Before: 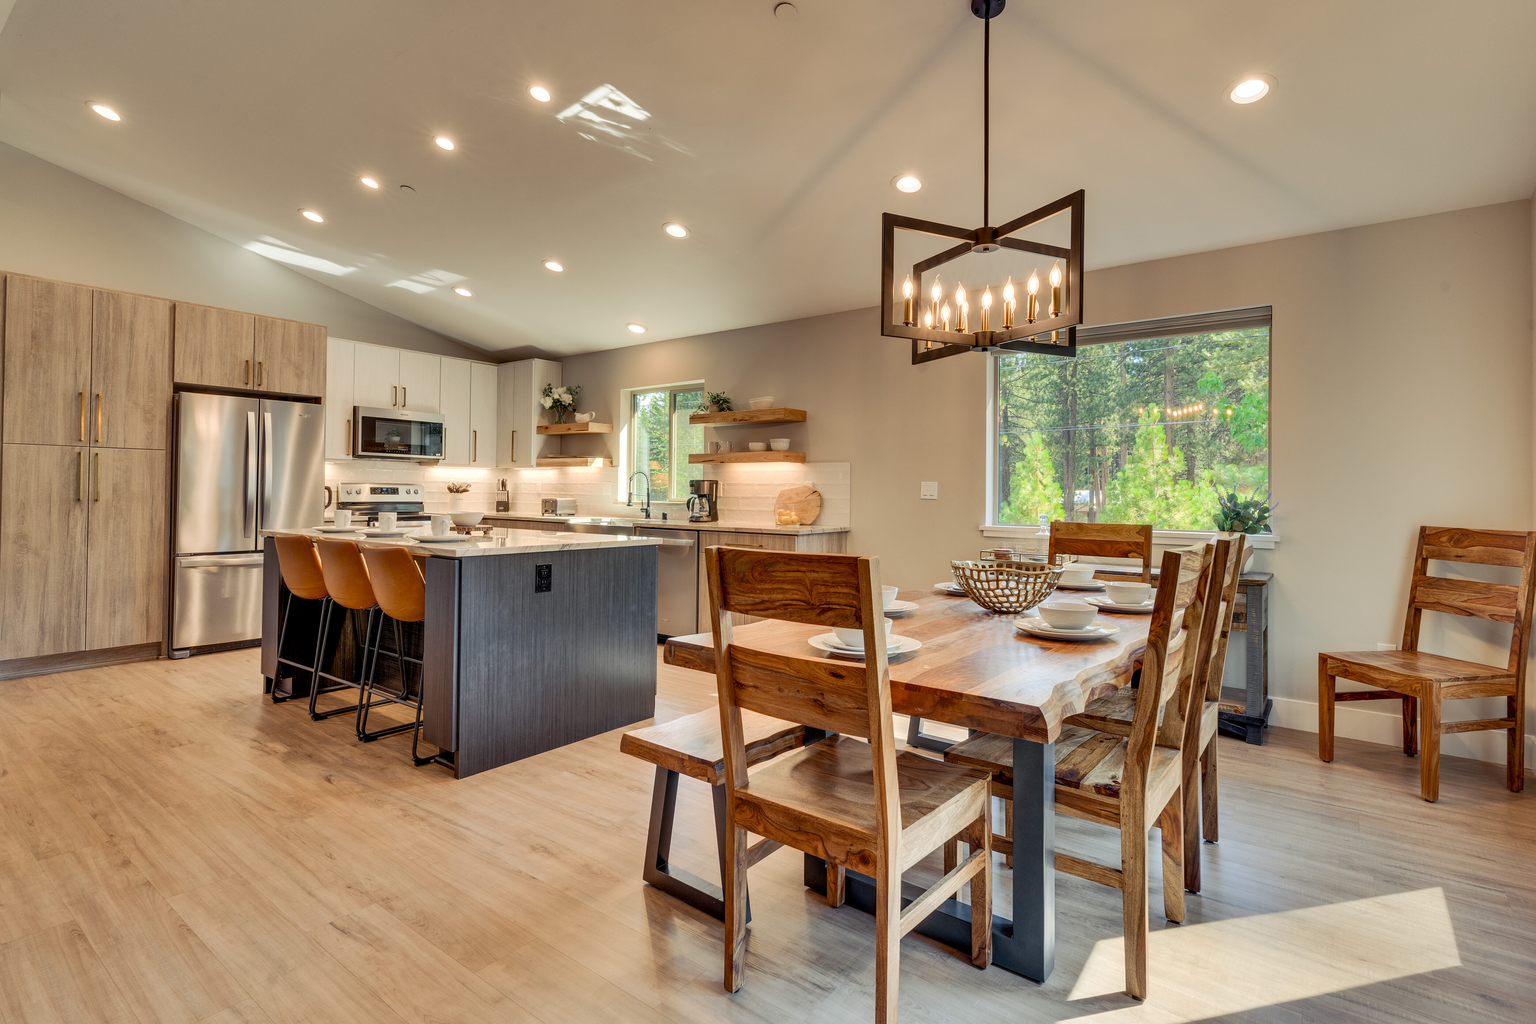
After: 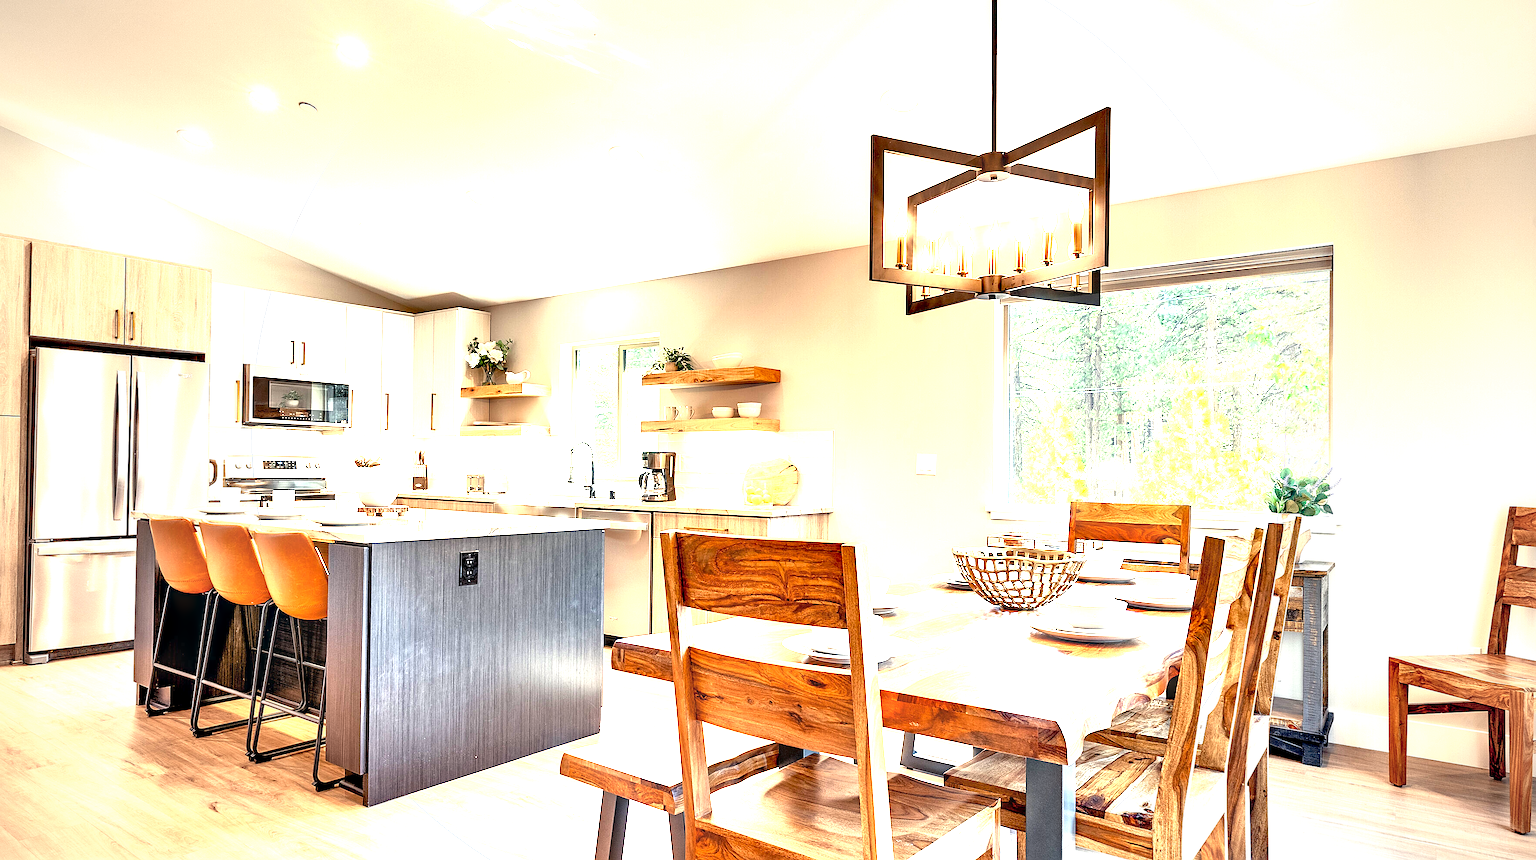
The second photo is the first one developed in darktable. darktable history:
sharpen: on, module defaults
shadows and highlights: radius 127.75, shadows 21.13, highlights -21.75, low approximation 0.01
exposure: black level correction 0, exposure 1.001 EV, compensate highlight preservation false
crop and rotate: left 9.696%, top 9.75%, right 6.027%, bottom 19.446%
vignetting: fall-off start 67.18%, brightness -0.417, saturation -0.299, width/height ratio 1.014, unbound false
base curve: curves: ch0 [(0, 0) (0.303, 0.277) (1, 1)], fusion 1, preserve colors none
tone equalizer: -8 EV -0.78 EV, -7 EV -0.681 EV, -6 EV -0.587 EV, -5 EV -0.407 EV, -3 EV 0.405 EV, -2 EV 0.6 EV, -1 EV 0.683 EV, +0 EV 0.729 EV, smoothing diameter 24.98%, edges refinement/feathering 10.05, preserve details guided filter
